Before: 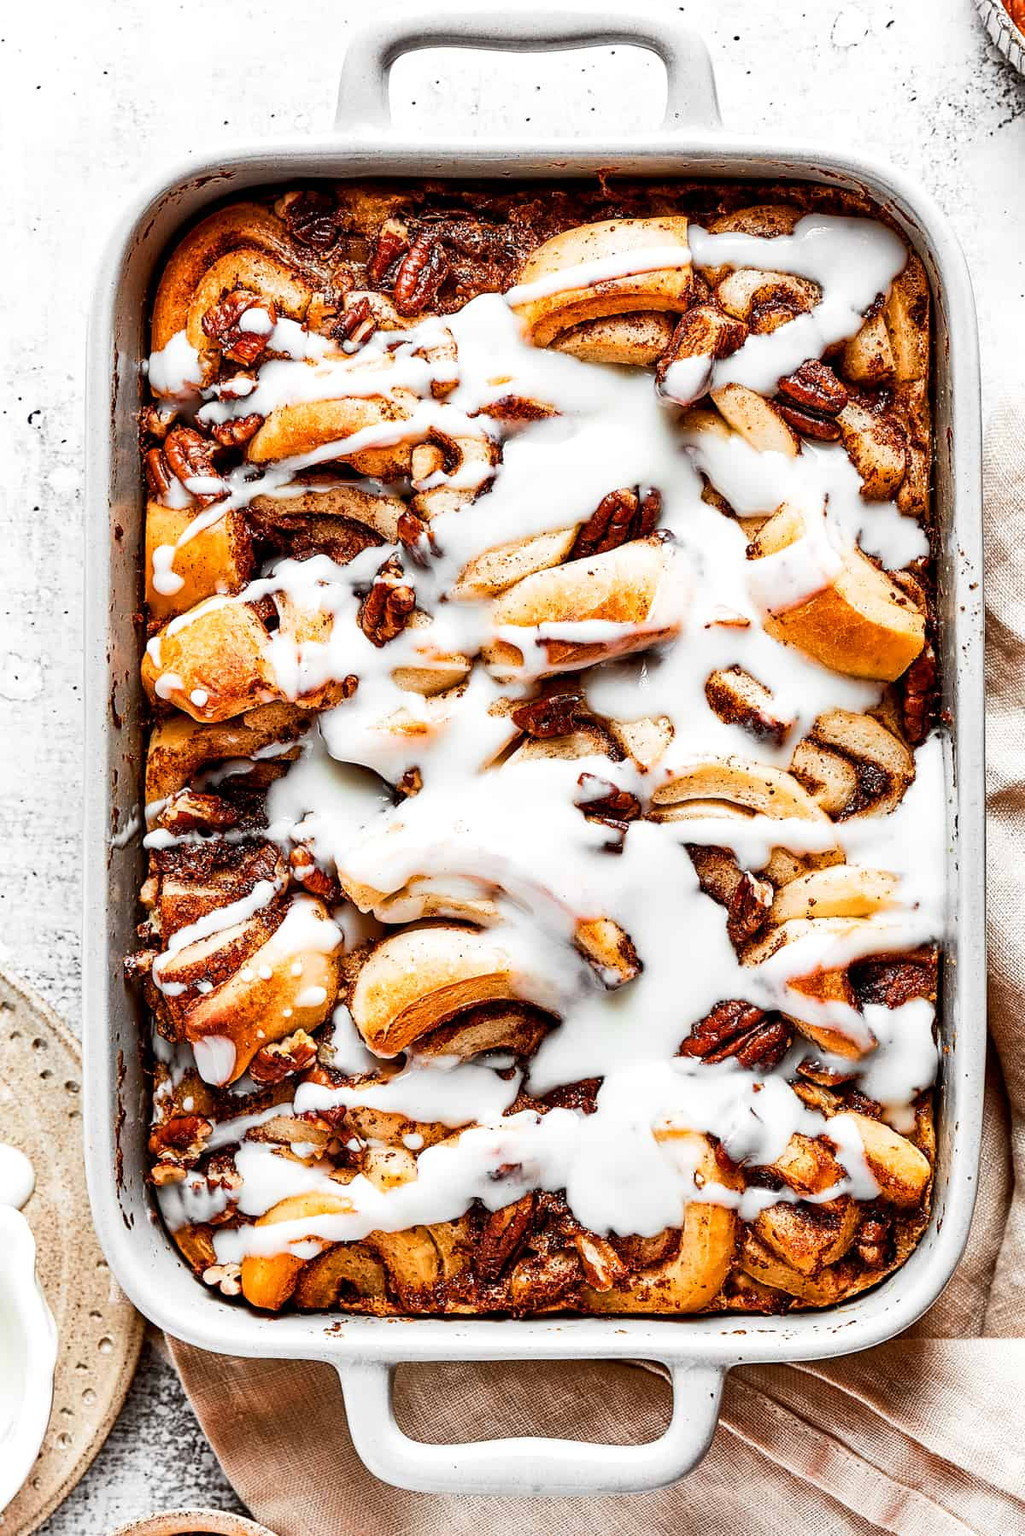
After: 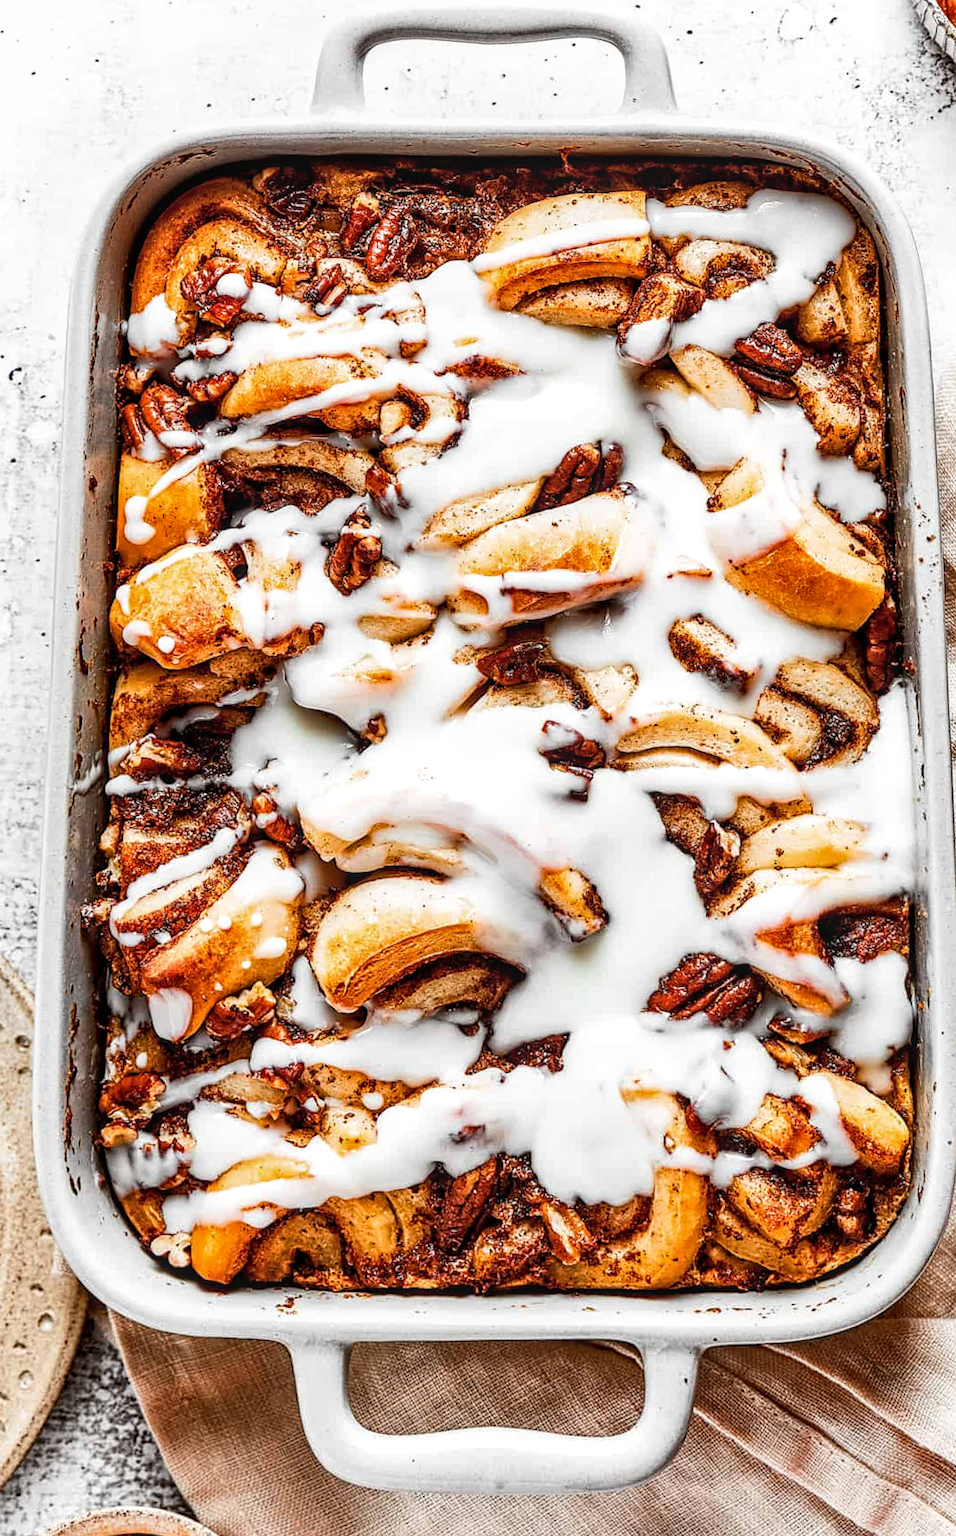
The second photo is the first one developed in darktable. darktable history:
local contrast: on, module defaults
rotate and perspective: rotation 0.215°, lens shift (vertical) -0.139, crop left 0.069, crop right 0.939, crop top 0.002, crop bottom 0.996
